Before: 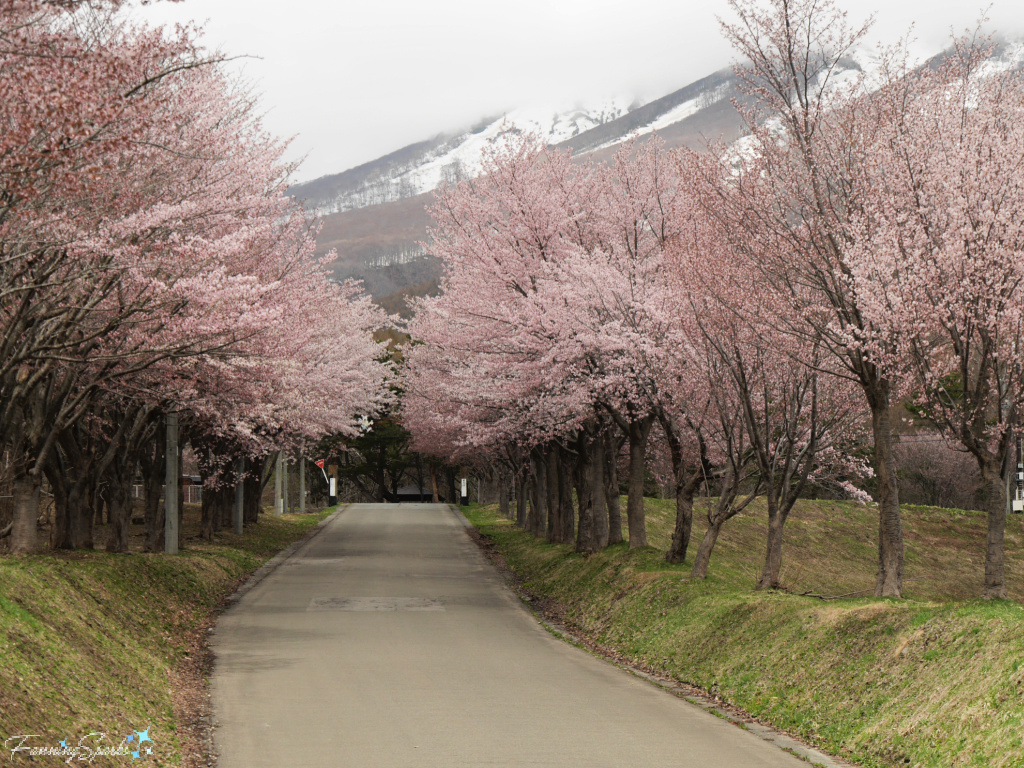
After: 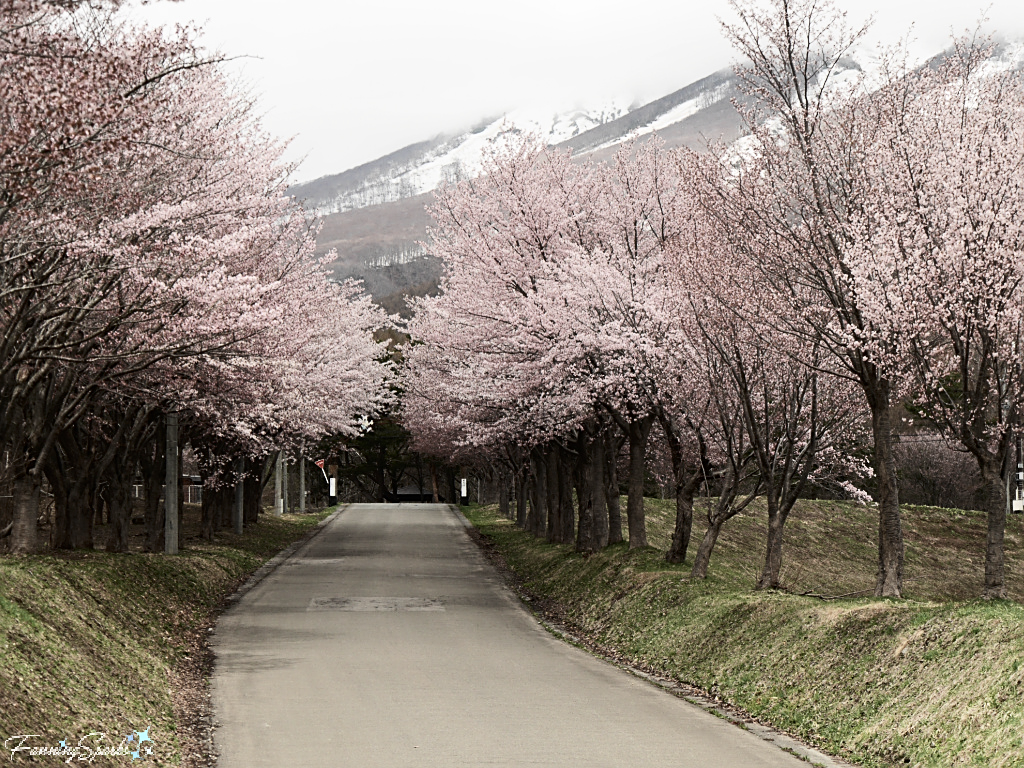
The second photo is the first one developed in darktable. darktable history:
contrast brightness saturation: contrast 0.249, saturation -0.311
sharpen: on, module defaults
